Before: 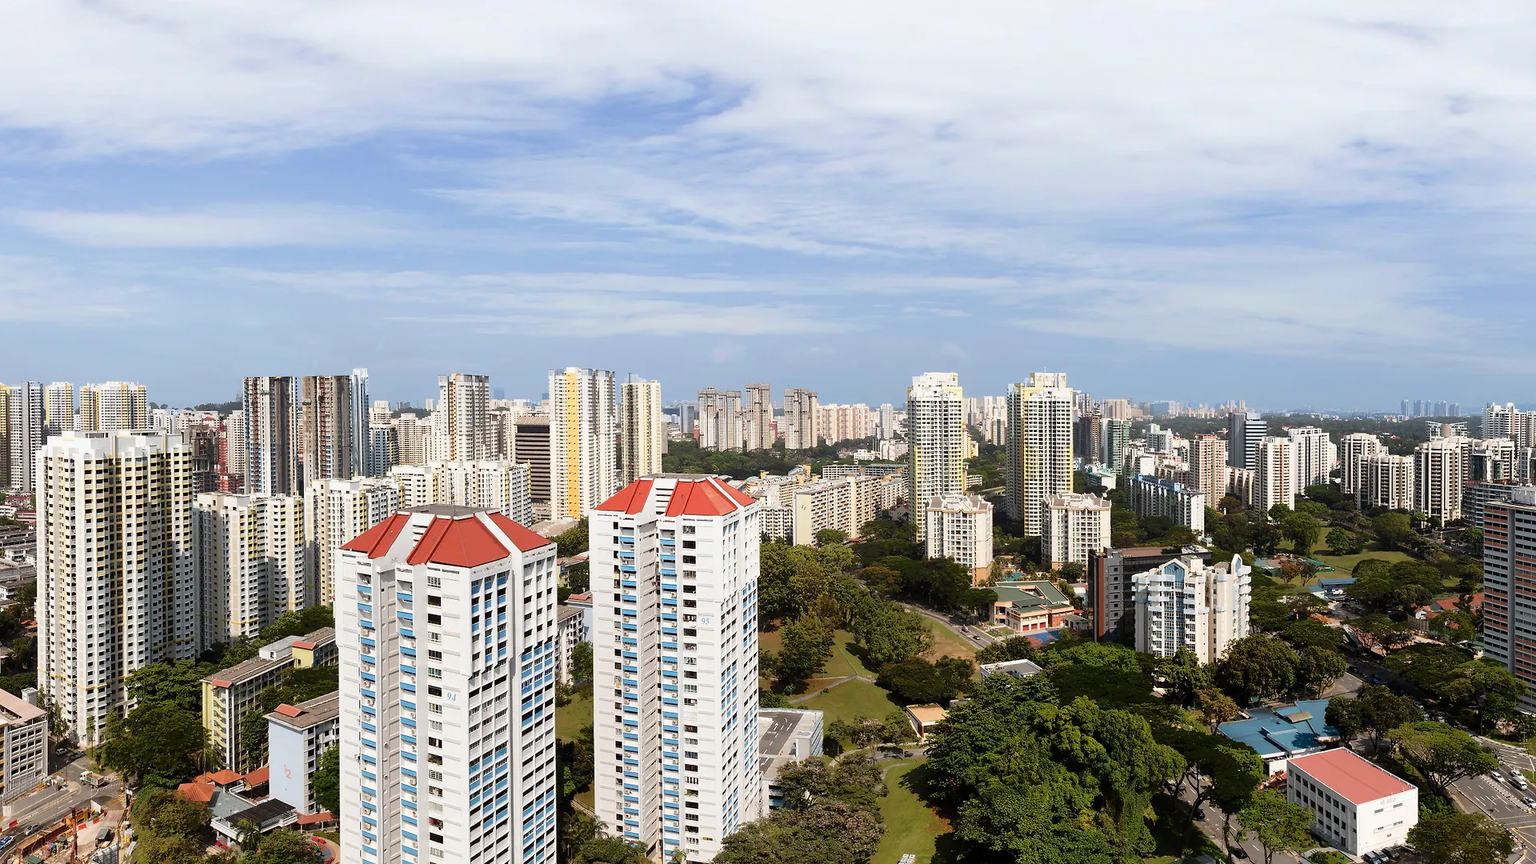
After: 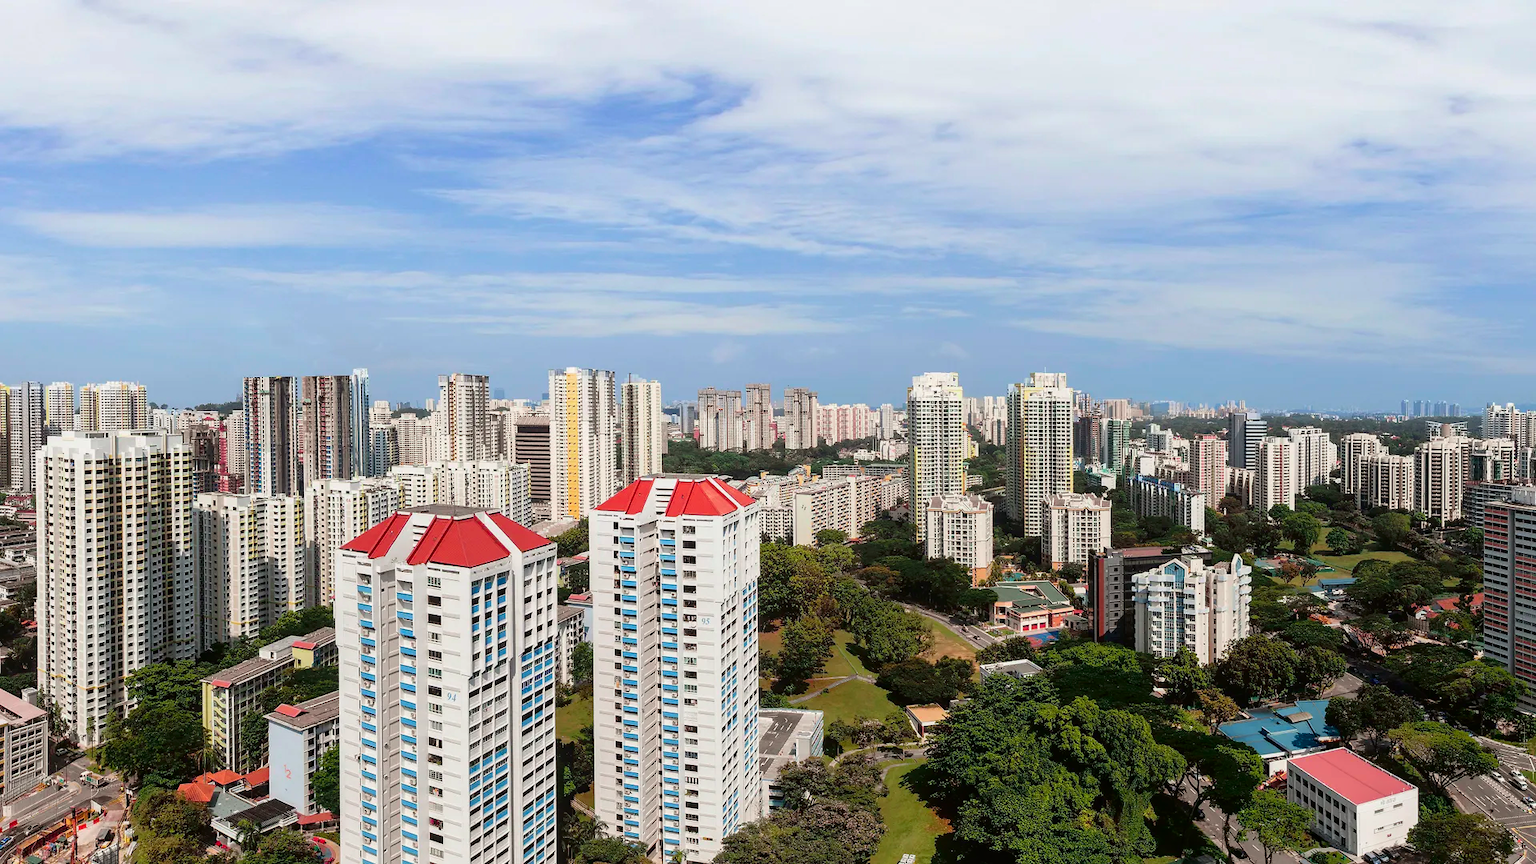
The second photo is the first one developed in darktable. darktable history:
tone curve: curves: ch0 [(0, 0) (0.059, 0.027) (0.162, 0.125) (0.304, 0.279) (0.547, 0.532) (0.828, 0.815) (1, 0.983)]; ch1 [(0, 0) (0.23, 0.166) (0.34, 0.308) (0.371, 0.337) (0.429, 0.411) (0.477, 0.462) (0.499, 0.498) (0.529, 0.537) (0.559, 0.582) (0.743, 0.798) (1, 1)]; ch2 [(0, 0) (0.431, 0.414) (0.498, 0.503) (0.524, 0.528) (0.568, 0.546) (0.6, 0.597) (0.634, 0.645) (0.728, 0.742) (1, 1)], color space Lab, independent channels, preserve colors none
local contrast: detail 115%
